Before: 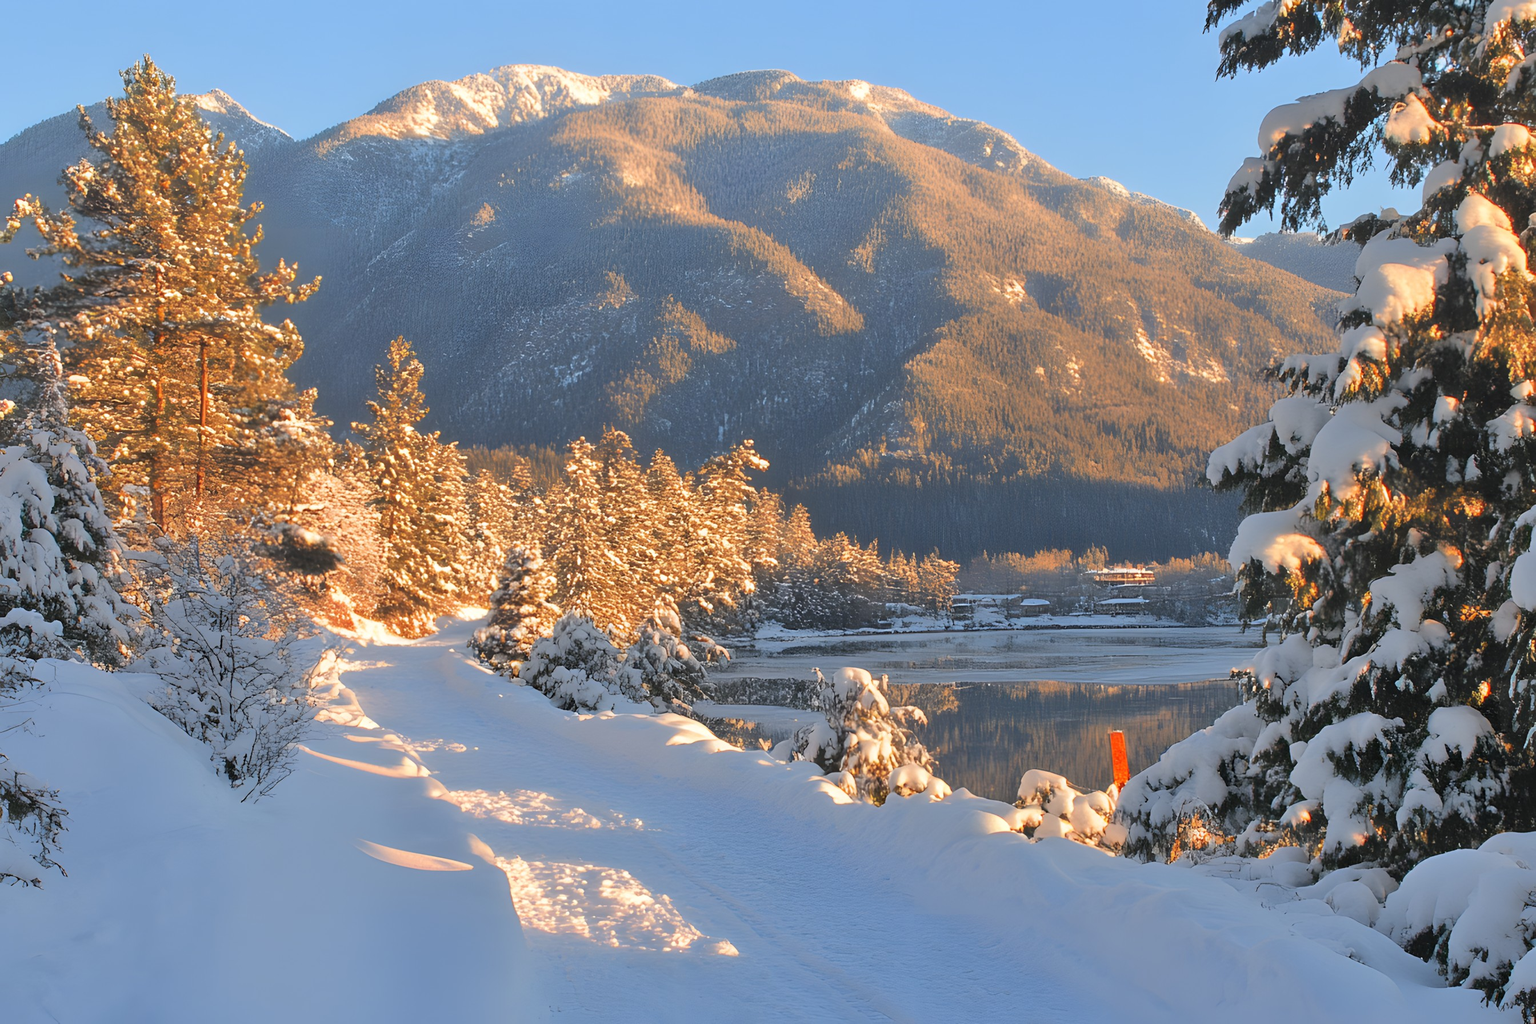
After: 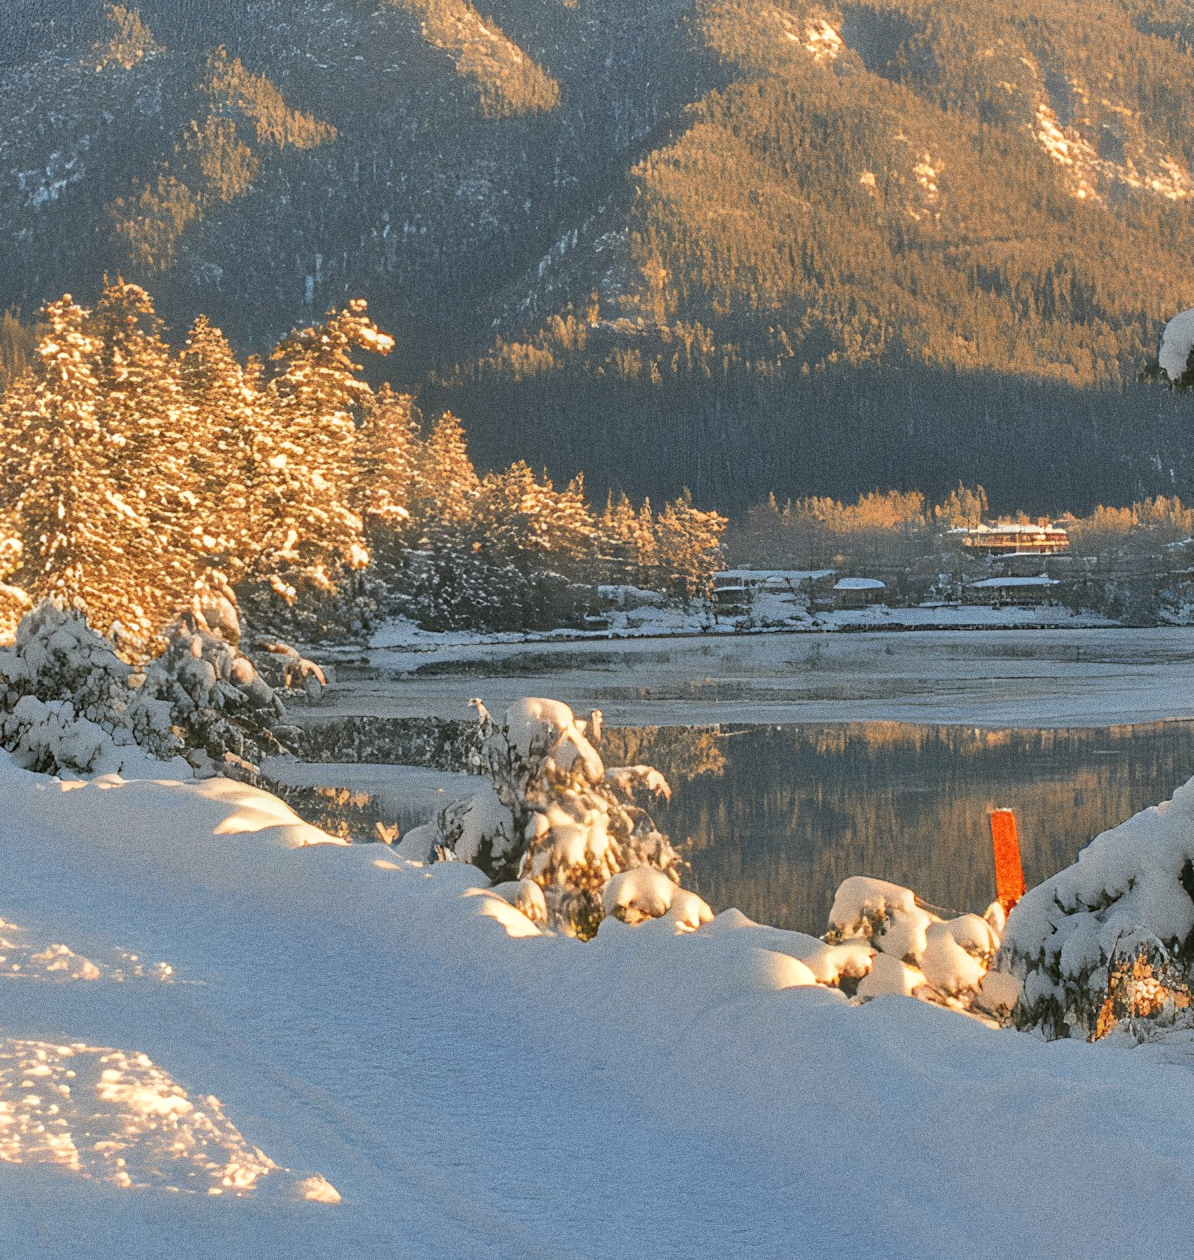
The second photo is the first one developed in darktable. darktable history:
local contrast: on, module defaults
exposure: exposure 0 EV, compensate highlight preservation false
color balance: mode lift, gamma, gain (sRGB), lift [1.04, 1, 1, 0.97], gamma [1.01, 1, 1, 0.97], gain [0.96, 1, 1, 0.97]
grain: coarseness 0.09 ISO, strength 40%
crop: left 35.432%, top 26.233%, right 20.145%, bottom 3.432%
